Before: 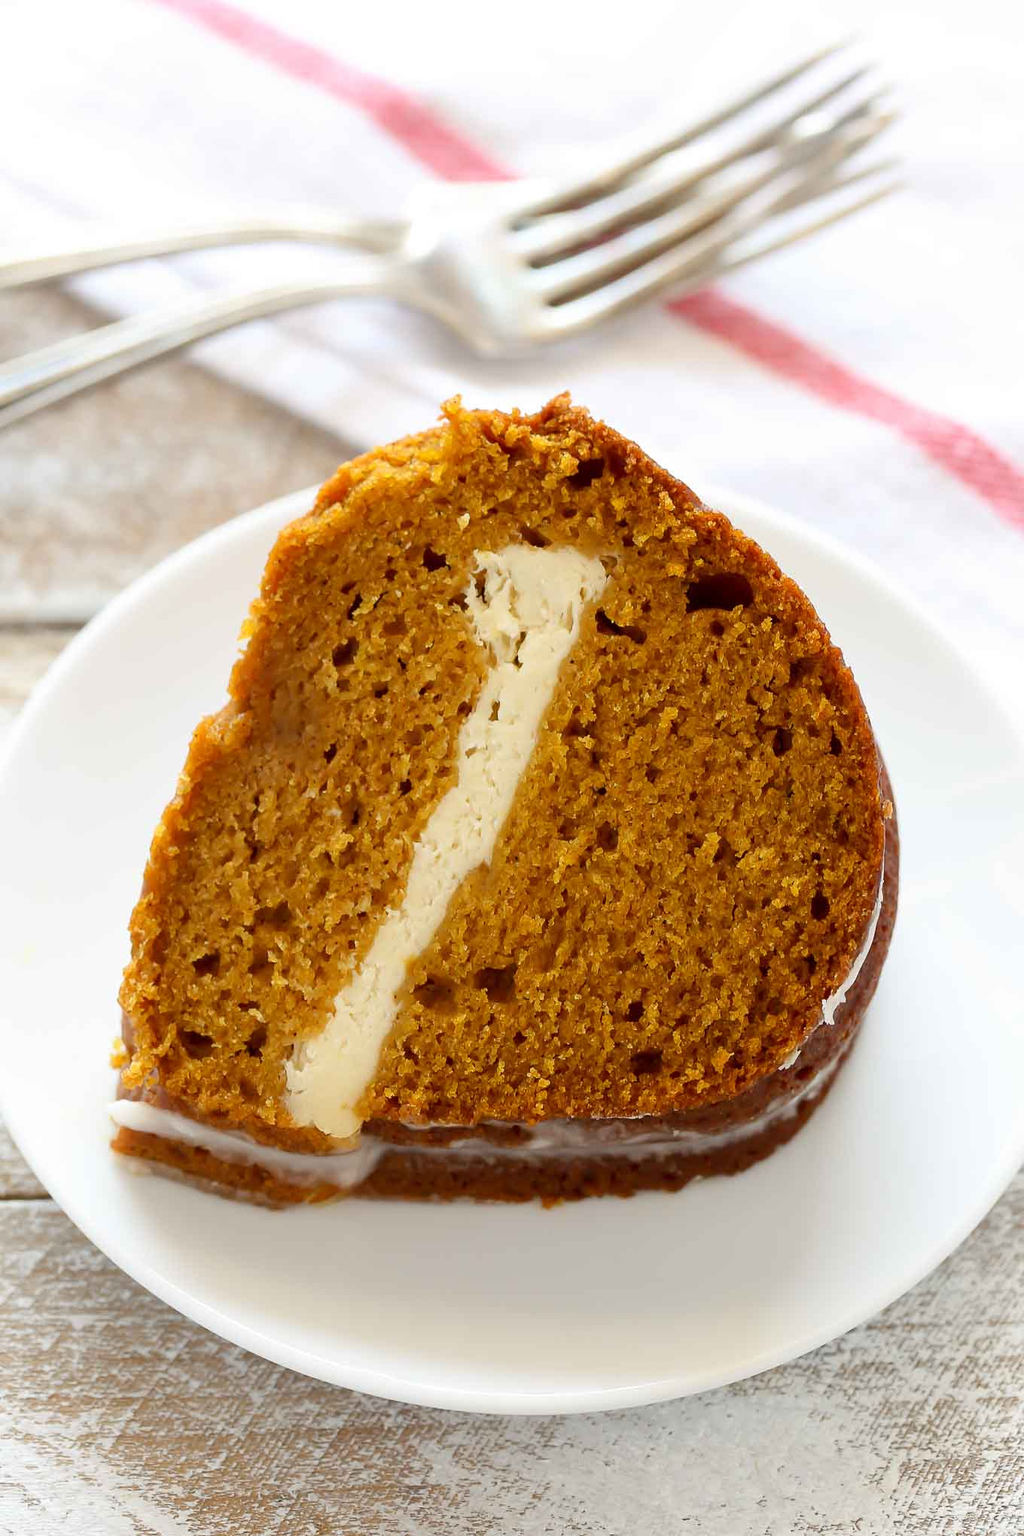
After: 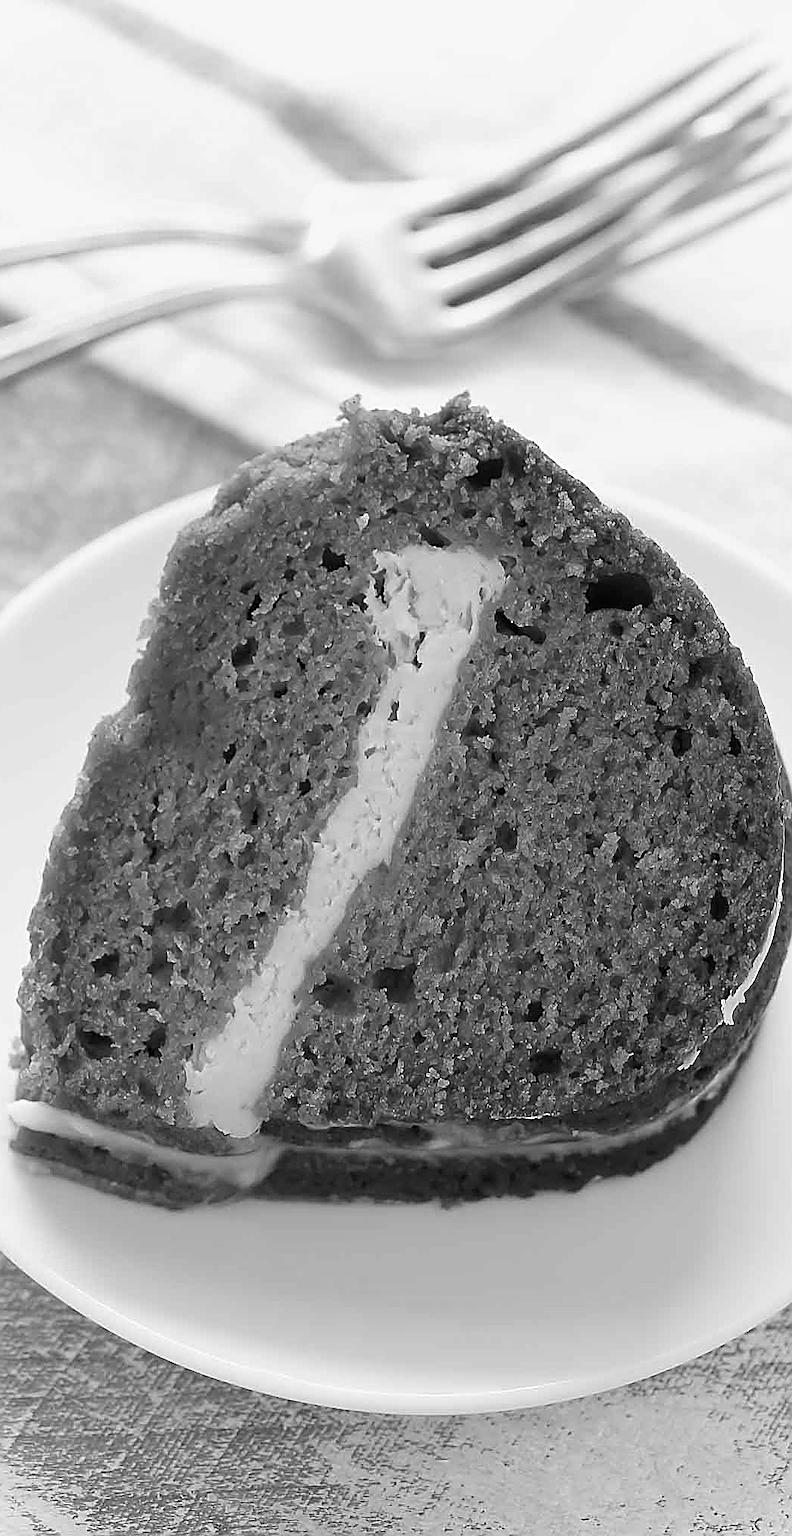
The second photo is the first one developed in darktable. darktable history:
color calibration: output gray [0.22, 0.42, 0.37, 0], gray › normalize channels true, illuminant same as pipeline (D50), adaptation XYZ, x 0.346, y 0.359, gamut compression 0
rotate and perspective: crop left 0, crop top 0
crop: left 9.88%, right 12.664%
sharpen: radius 1.685, amount 1.294
